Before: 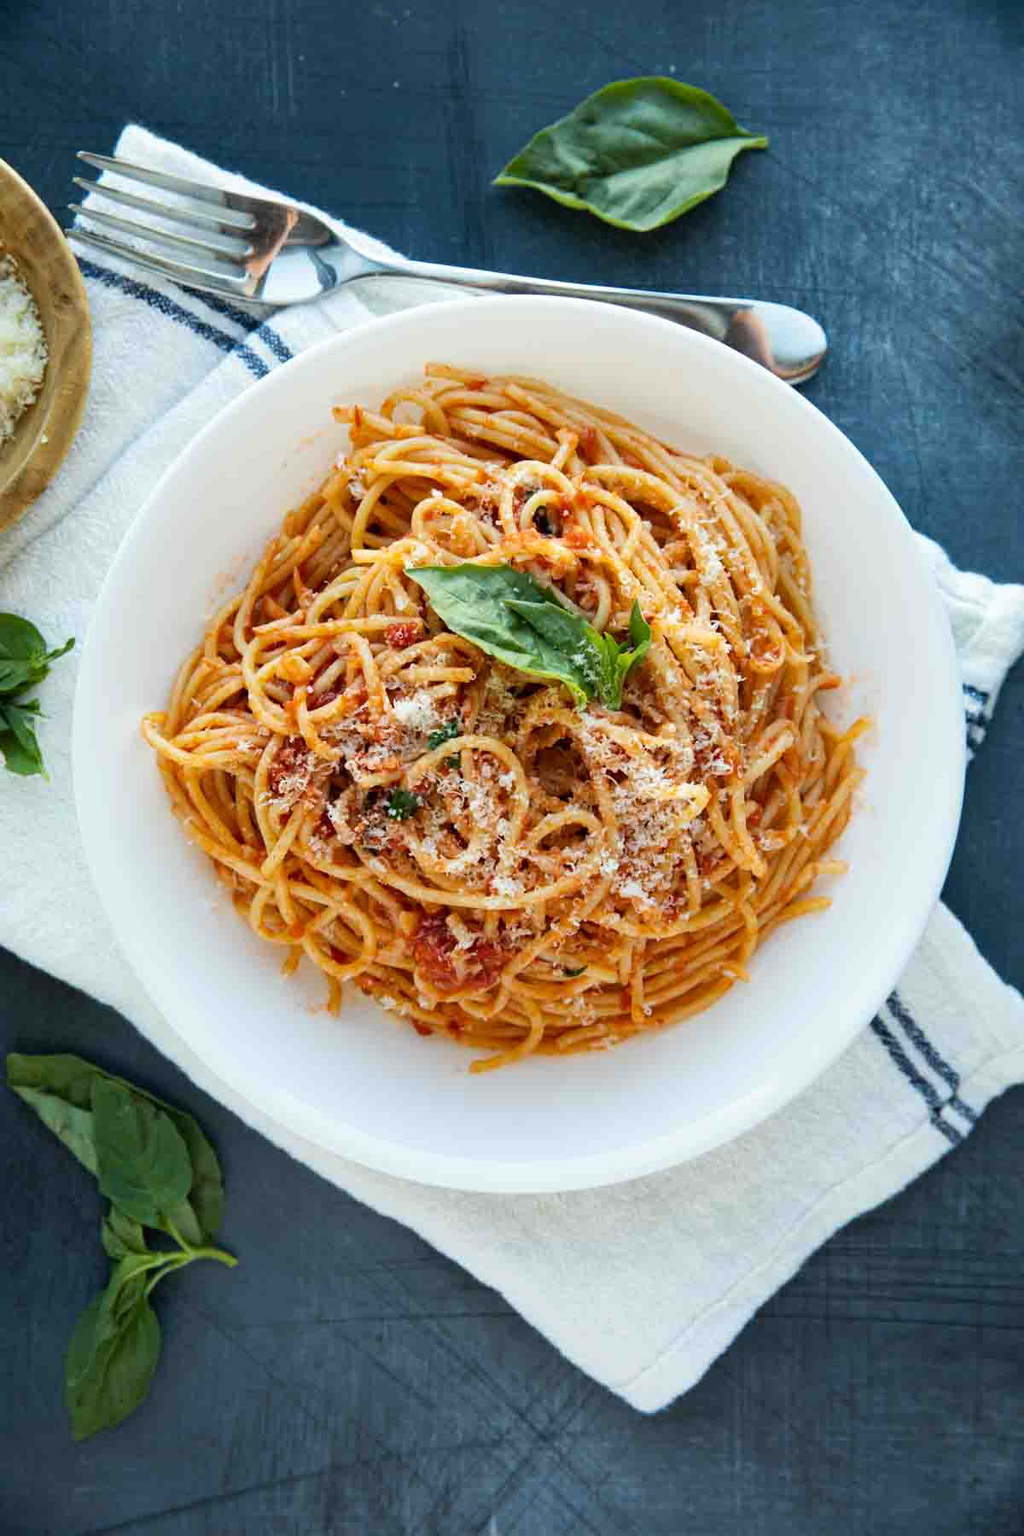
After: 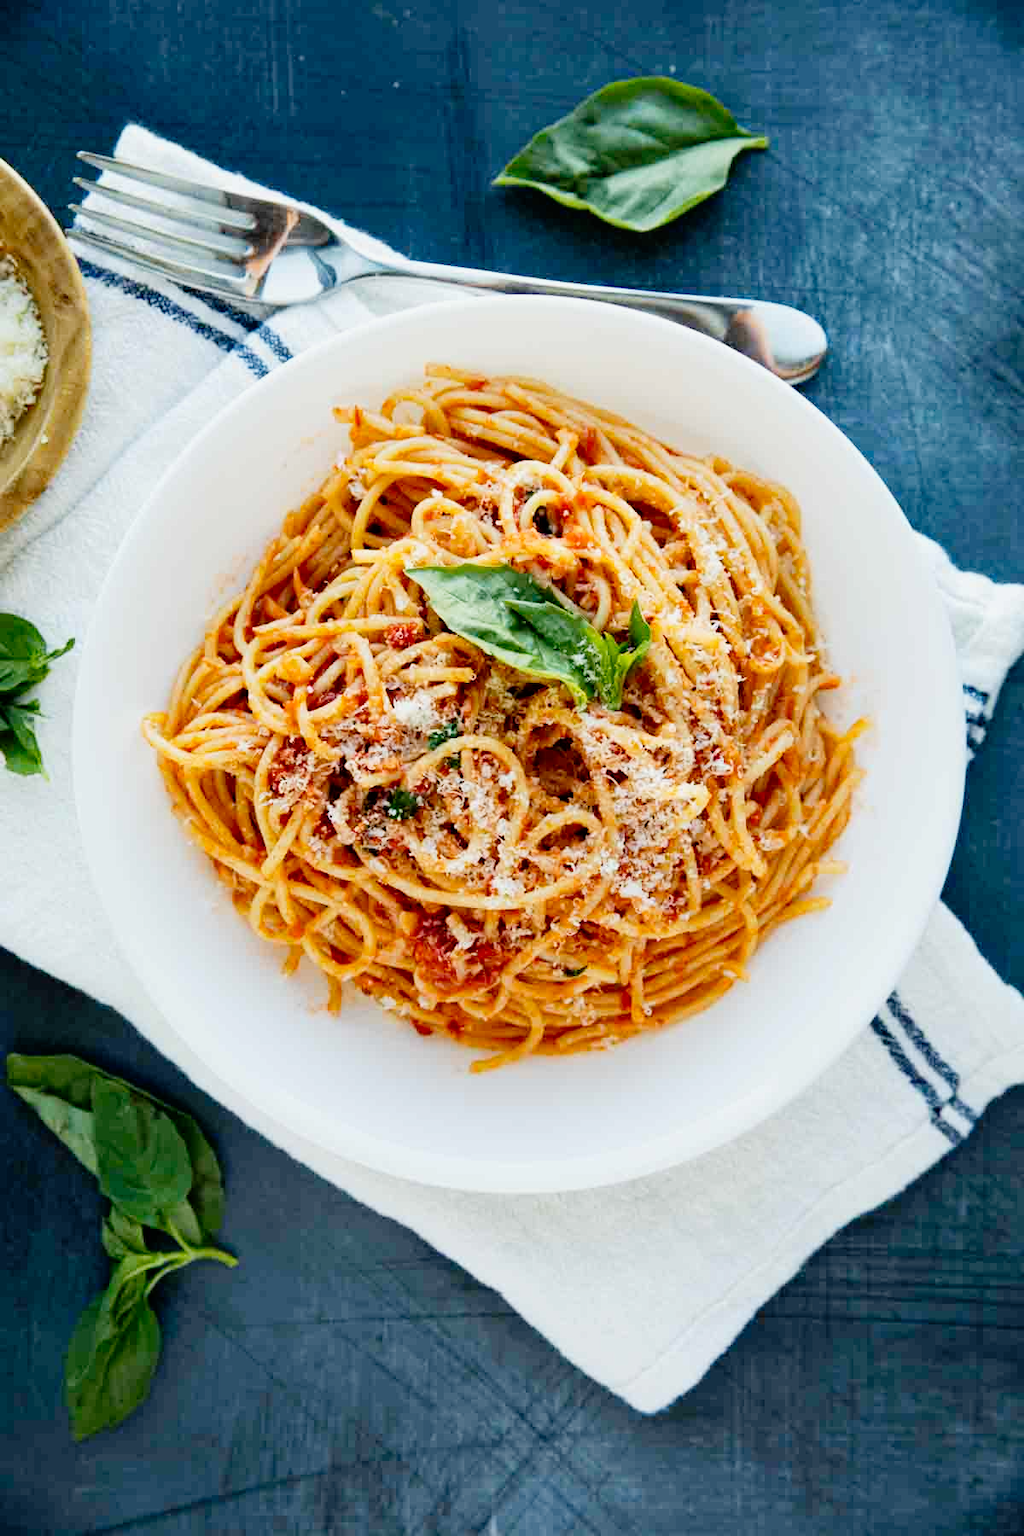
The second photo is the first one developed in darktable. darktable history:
tone curve: curves: ch0 [(0.017, 0) (0.122, 0.046) (0.295, 0.297) (0.449, 0.505) (0.559, 0.629) (0.729, 0.796) (0.879, 0.898) (1, 0.97)]; ch1 [(0, 0) (0.393, 0.4) (0.447, 0.447) (0.485, 0.497) (0.522, 0.503) (0.539, 0.52) (0.606, 0.6) (0.696, 0.679) (1, 1)]; ch2 [(0, 0) (0.369, 0.388) (0.449, 0.431) (0.499, 0.501) (0.516, 0.536) (0.604, 0.599) (0.741, 0.763) (1, 1)], preserve colors none
